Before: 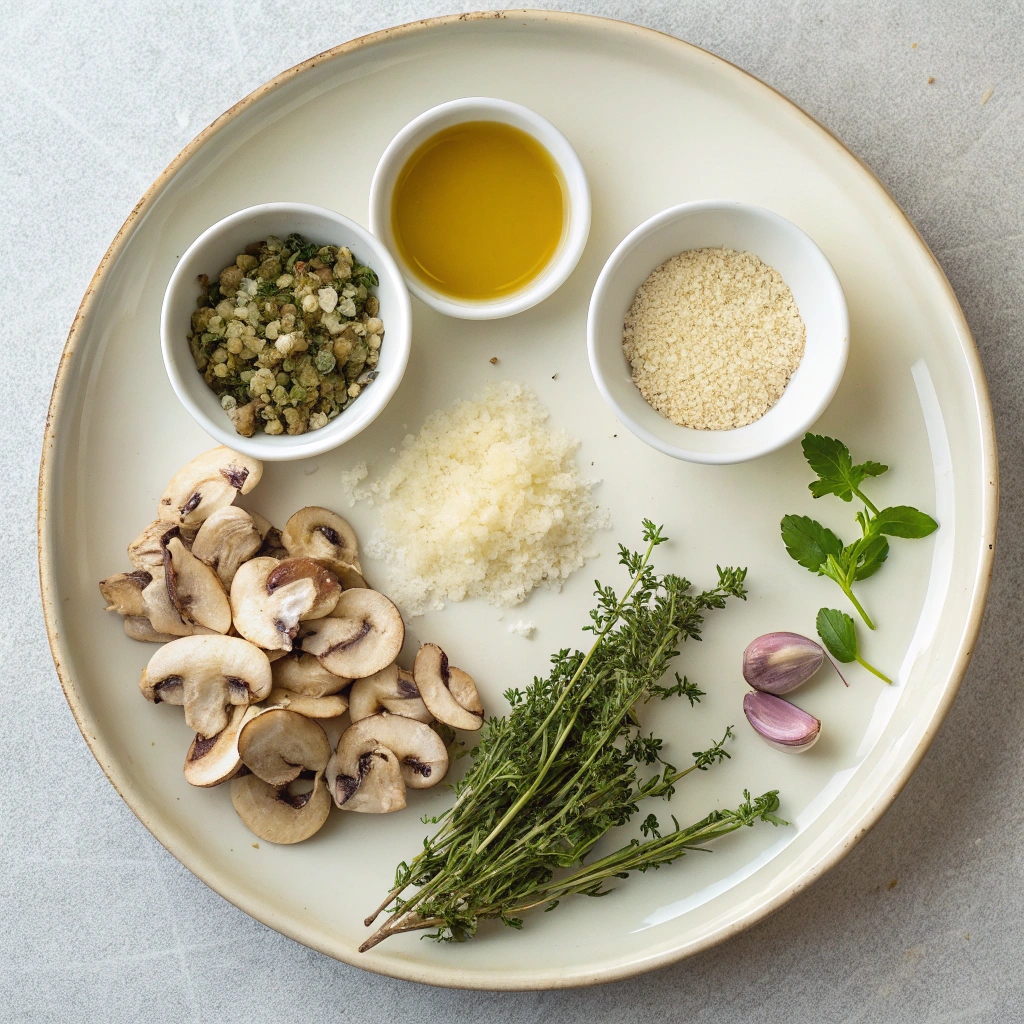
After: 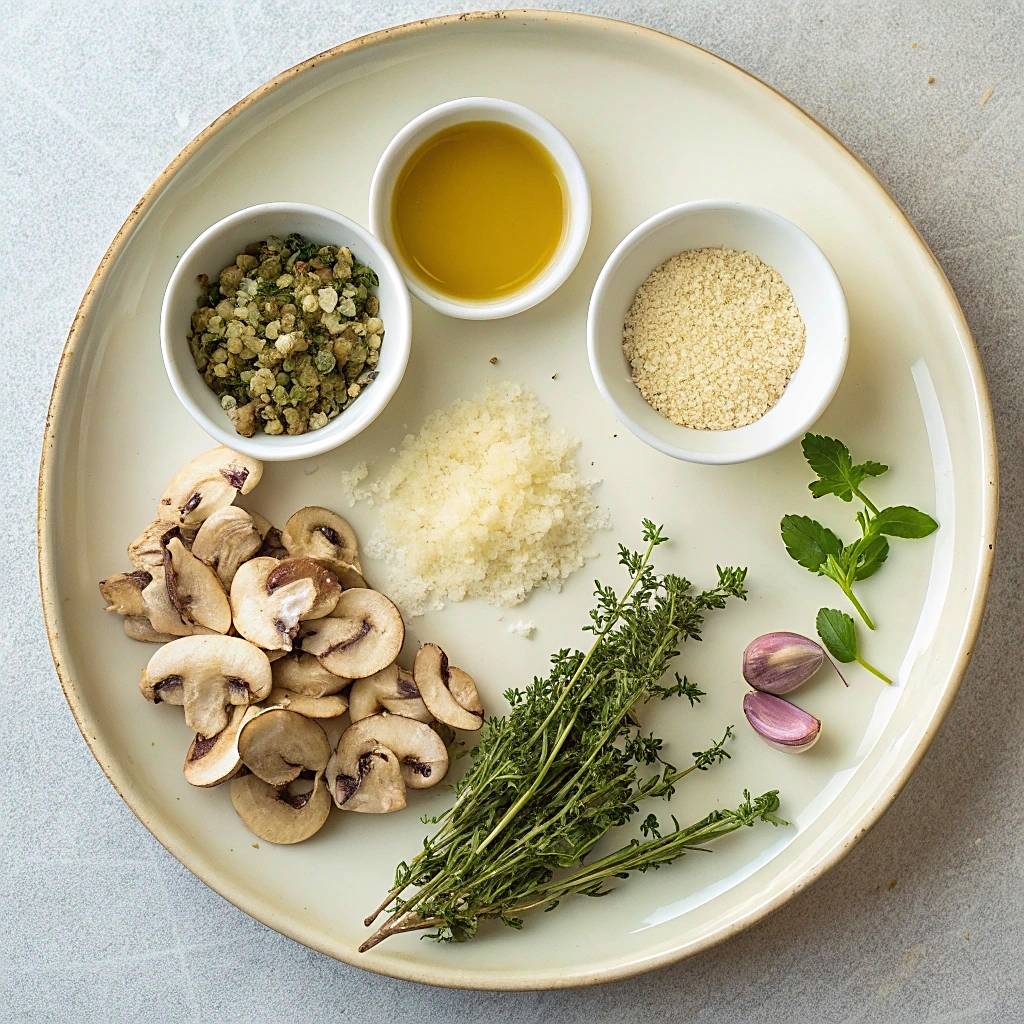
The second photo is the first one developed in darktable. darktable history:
sharpen: amount 0.489
velvia: on, module defaults
